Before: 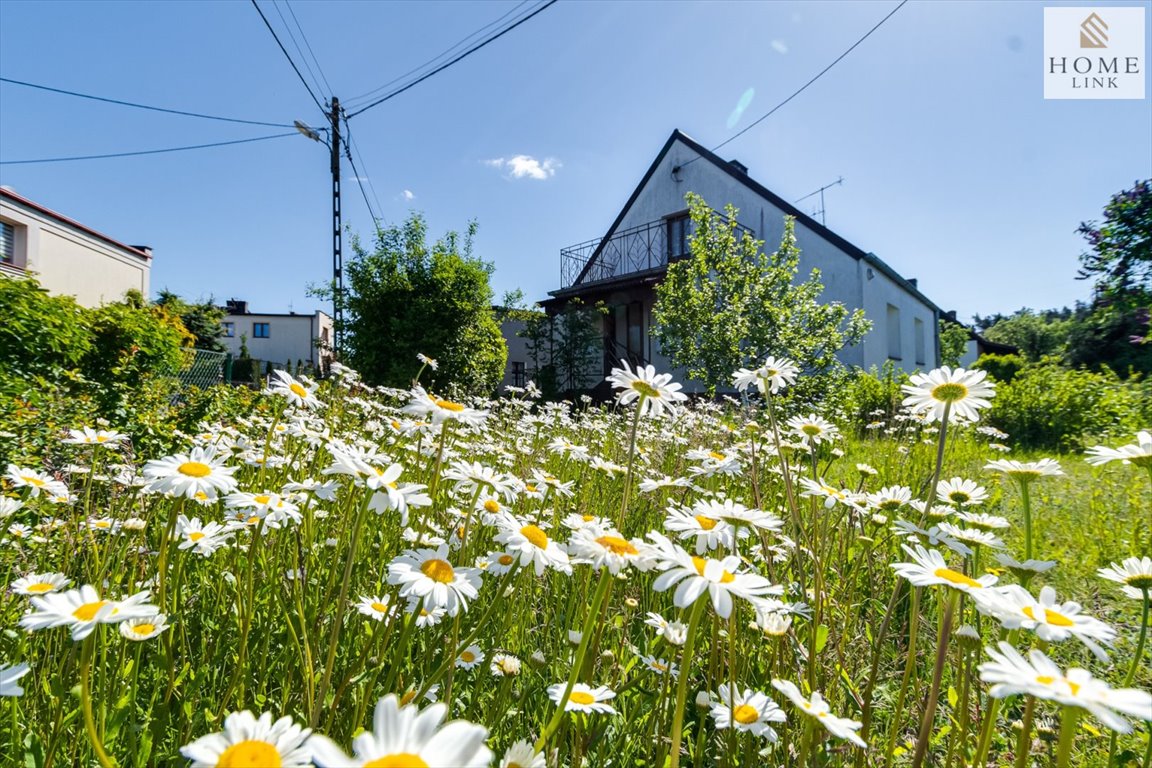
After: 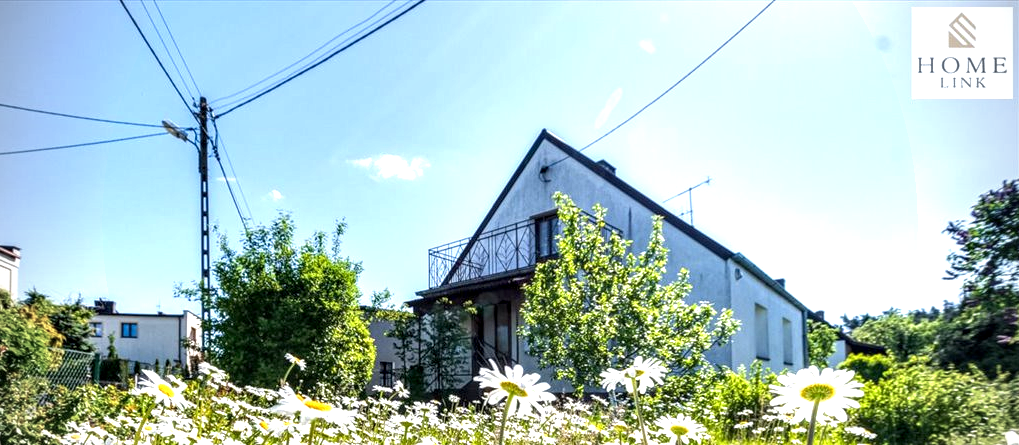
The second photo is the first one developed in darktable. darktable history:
crop and rotate: left 11.514%, bottom 42.01%
exposure: black level correction 0.001, exposure 0.961 EV, compensate highlight preservation false
local contrast: detail 144%
vignetting: fall-off radius 31.31%, unbound false
